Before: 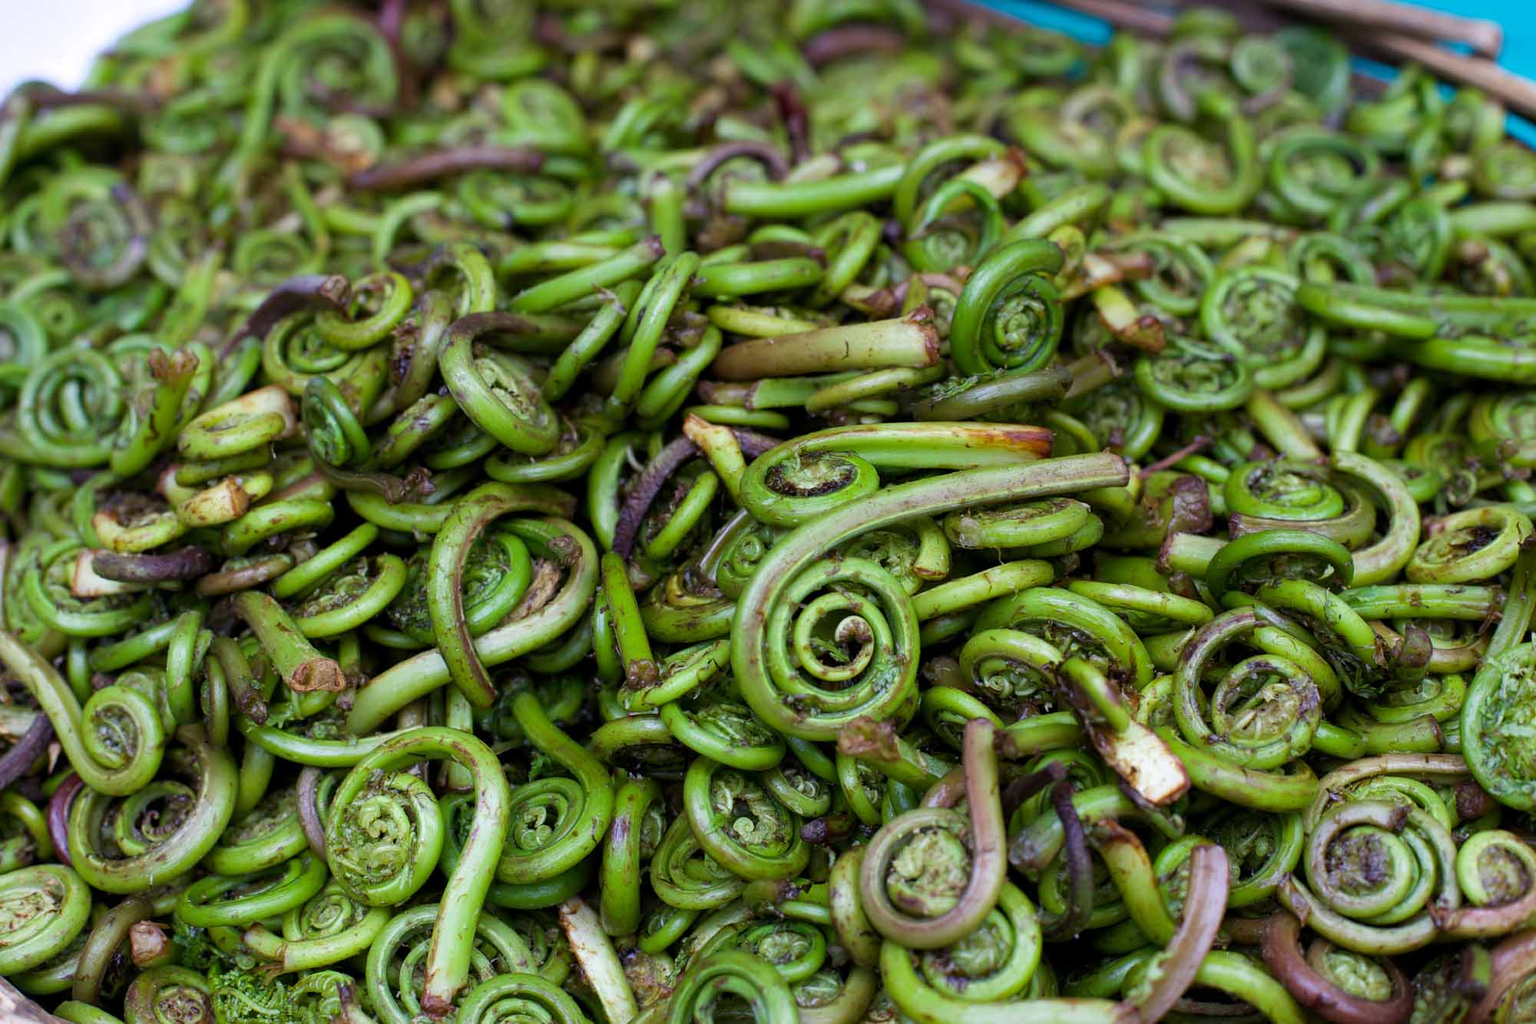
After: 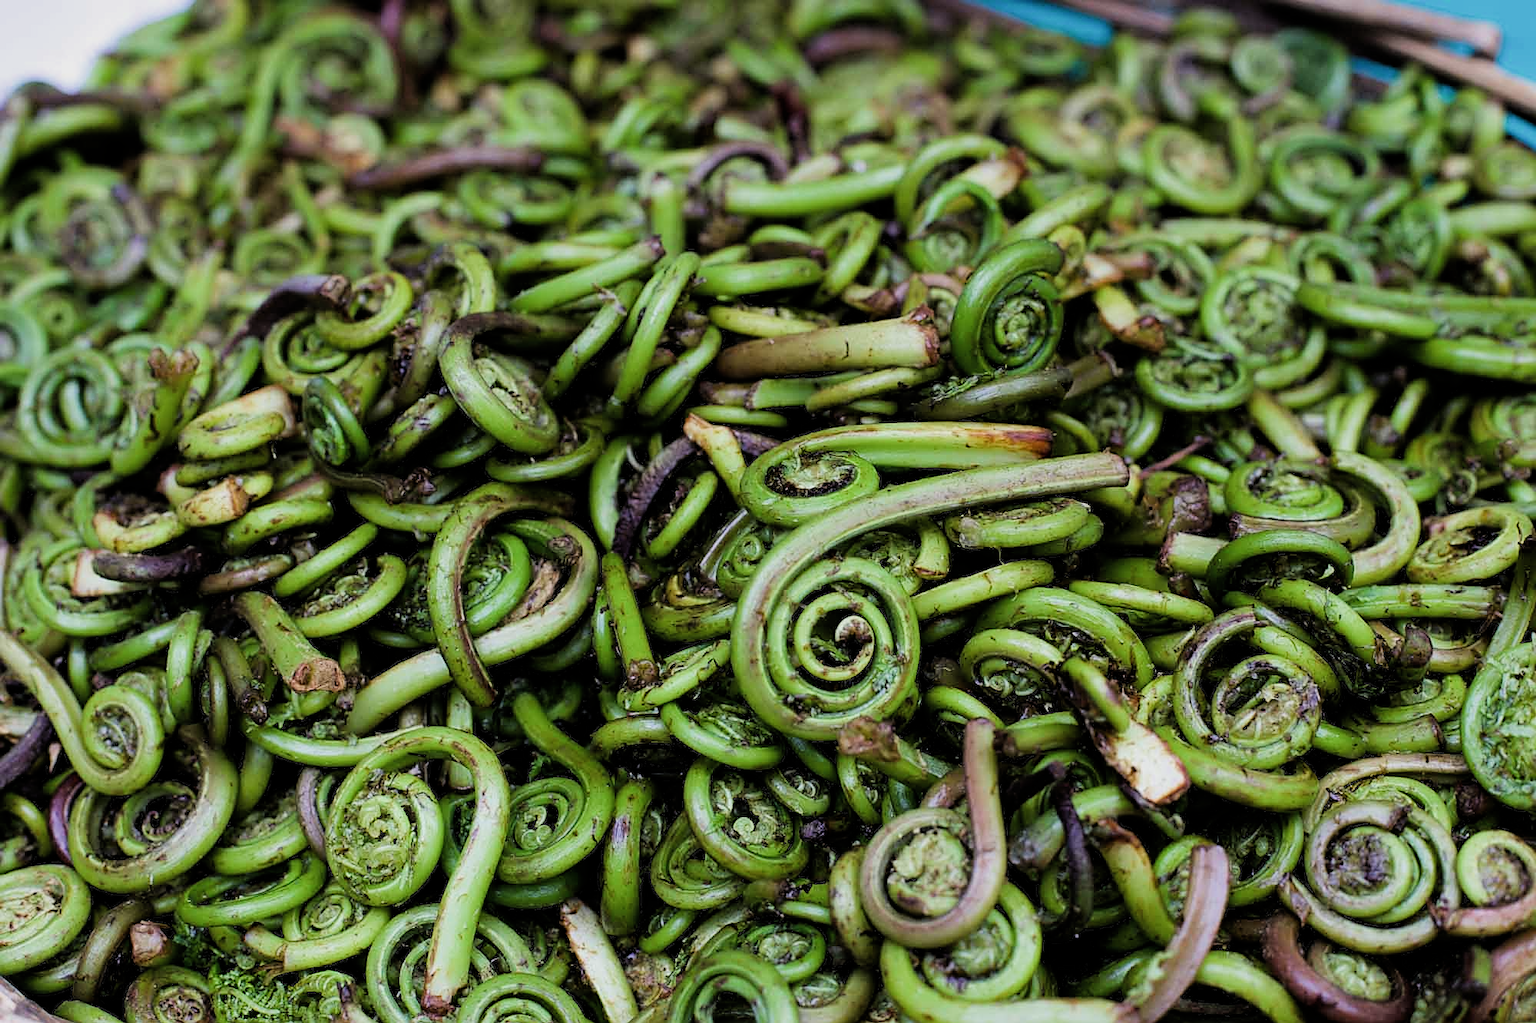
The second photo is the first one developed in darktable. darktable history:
sharpen: on, module defaults
filmic rgb: black relative exposure -7.5 EV, white relative exposure 4.99 EV, hardness 3.31, contrast 1.3, add noise in highlights 0, preserve chrominance max RGB, color science v3 (2019), use custom middle-gray values true, contrast in highlights soft
